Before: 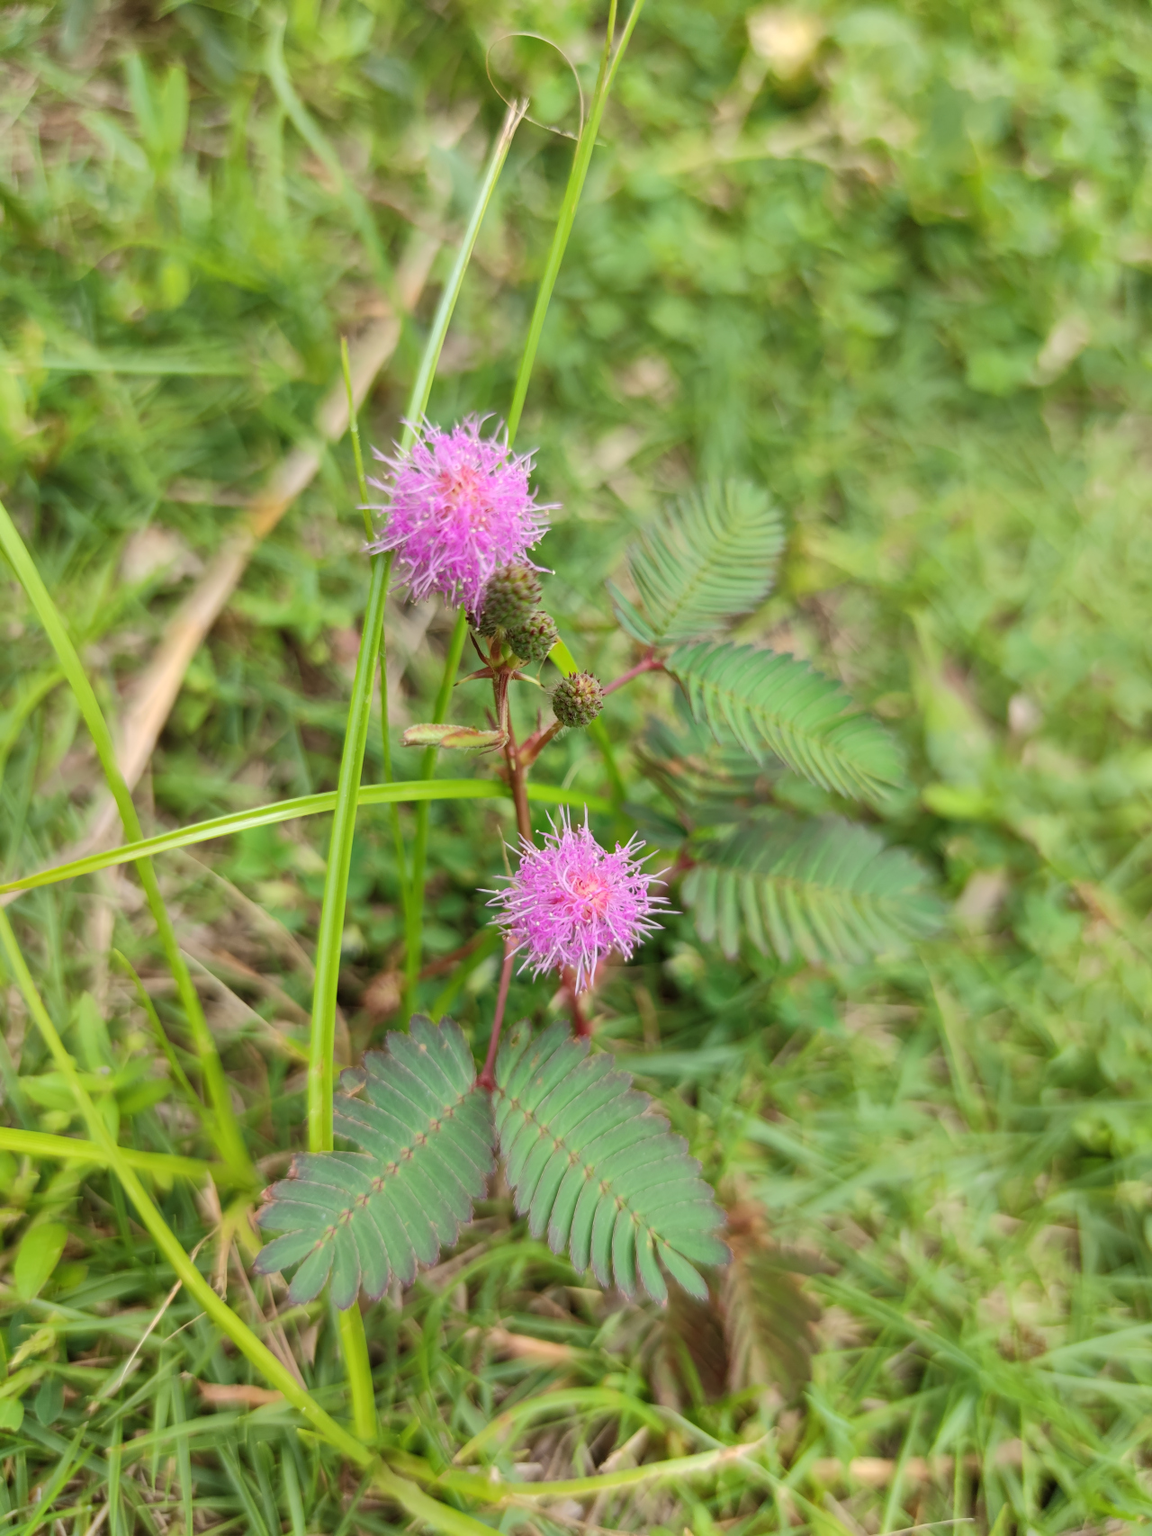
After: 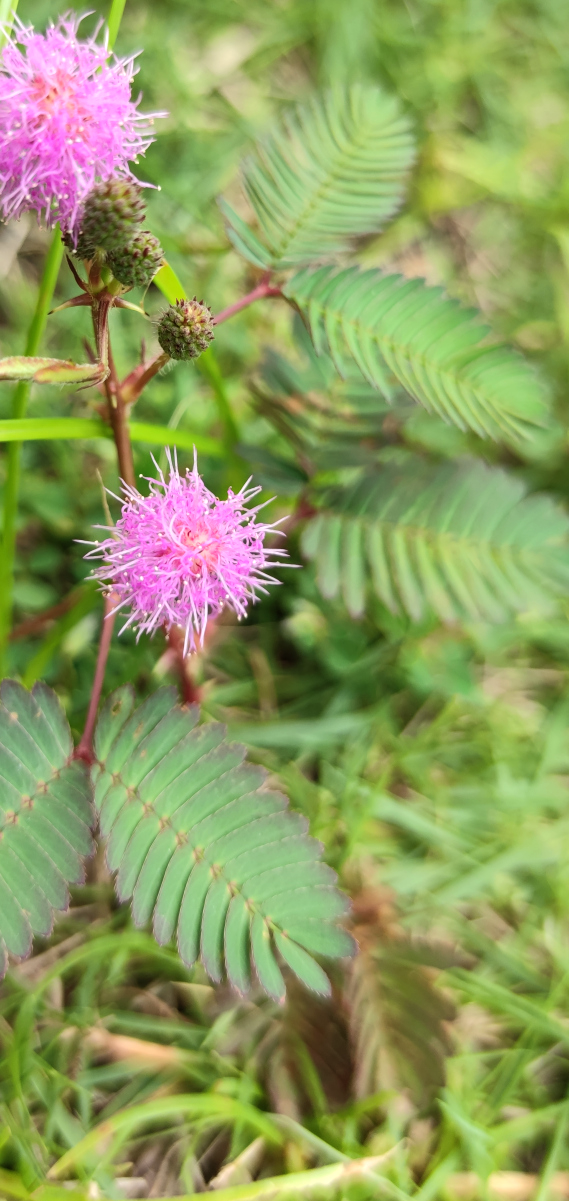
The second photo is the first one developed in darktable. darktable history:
tone equalizer: -8 EV -0.383 EV, -7 EV -0.403 EV, -6 EV -0.367 EV, -5 EV -0.2 EV, -3 EV 0.257 EV, -2 EV 0.316 EV, -1 EV 0.379 EV, +0 EV 0.392 EV, edges refinement/feathering 500, mask exposure compensation -1.57 EV, preserve details no
crop: left 35.668%, top 26.277%, right 19.873%, bottom 3.358%
